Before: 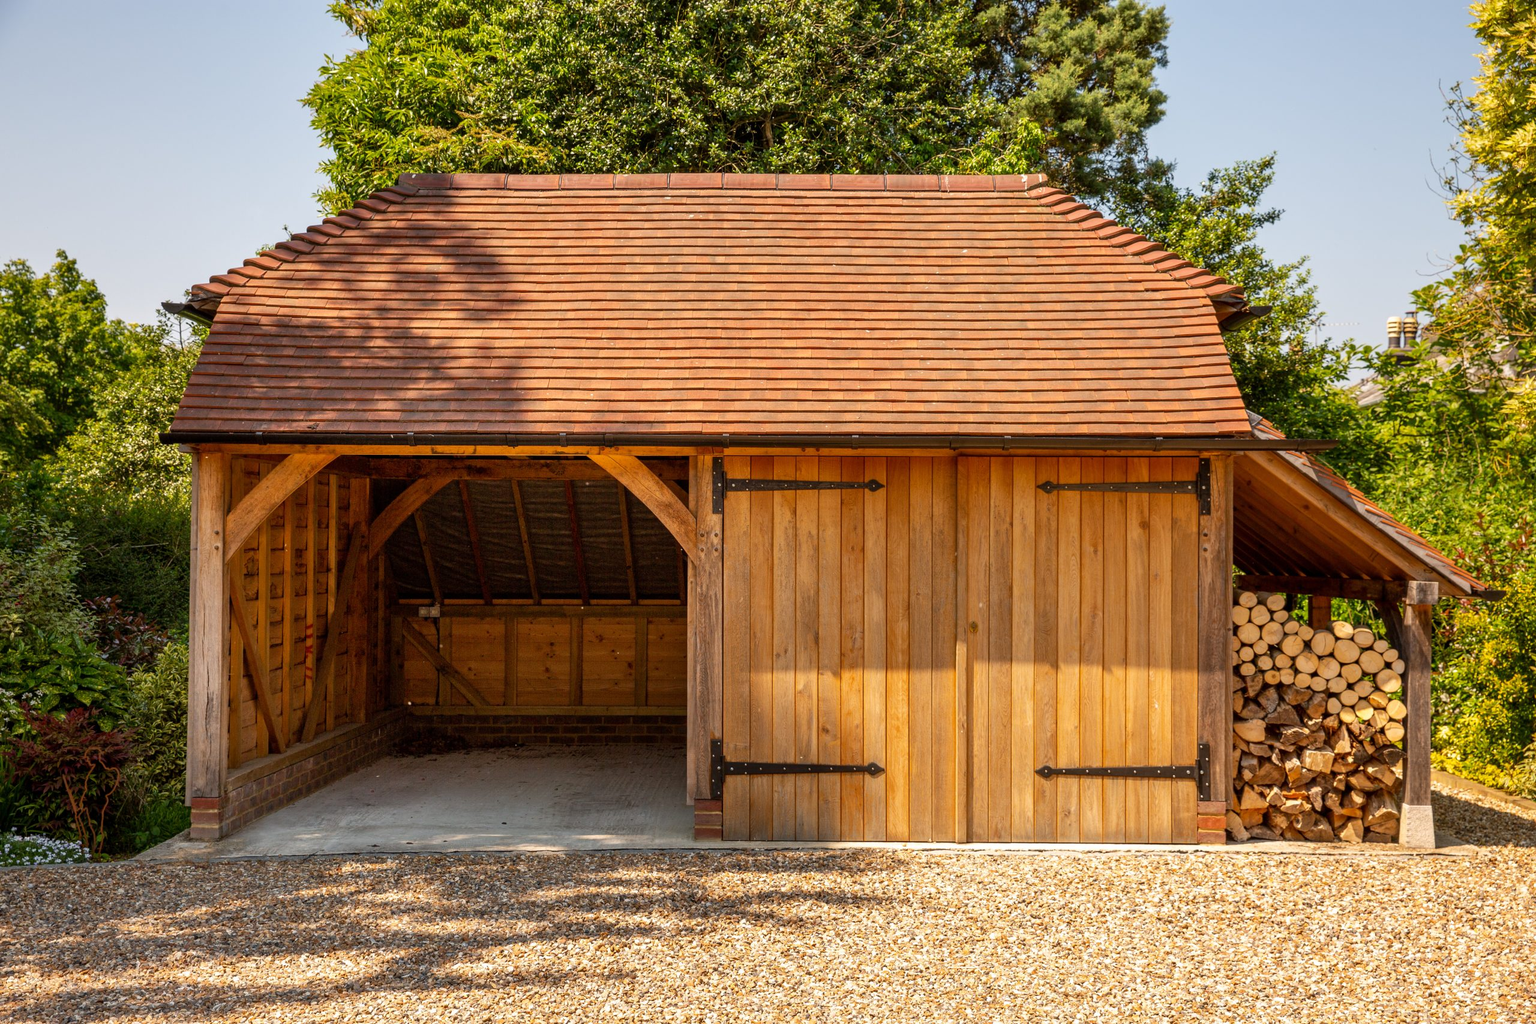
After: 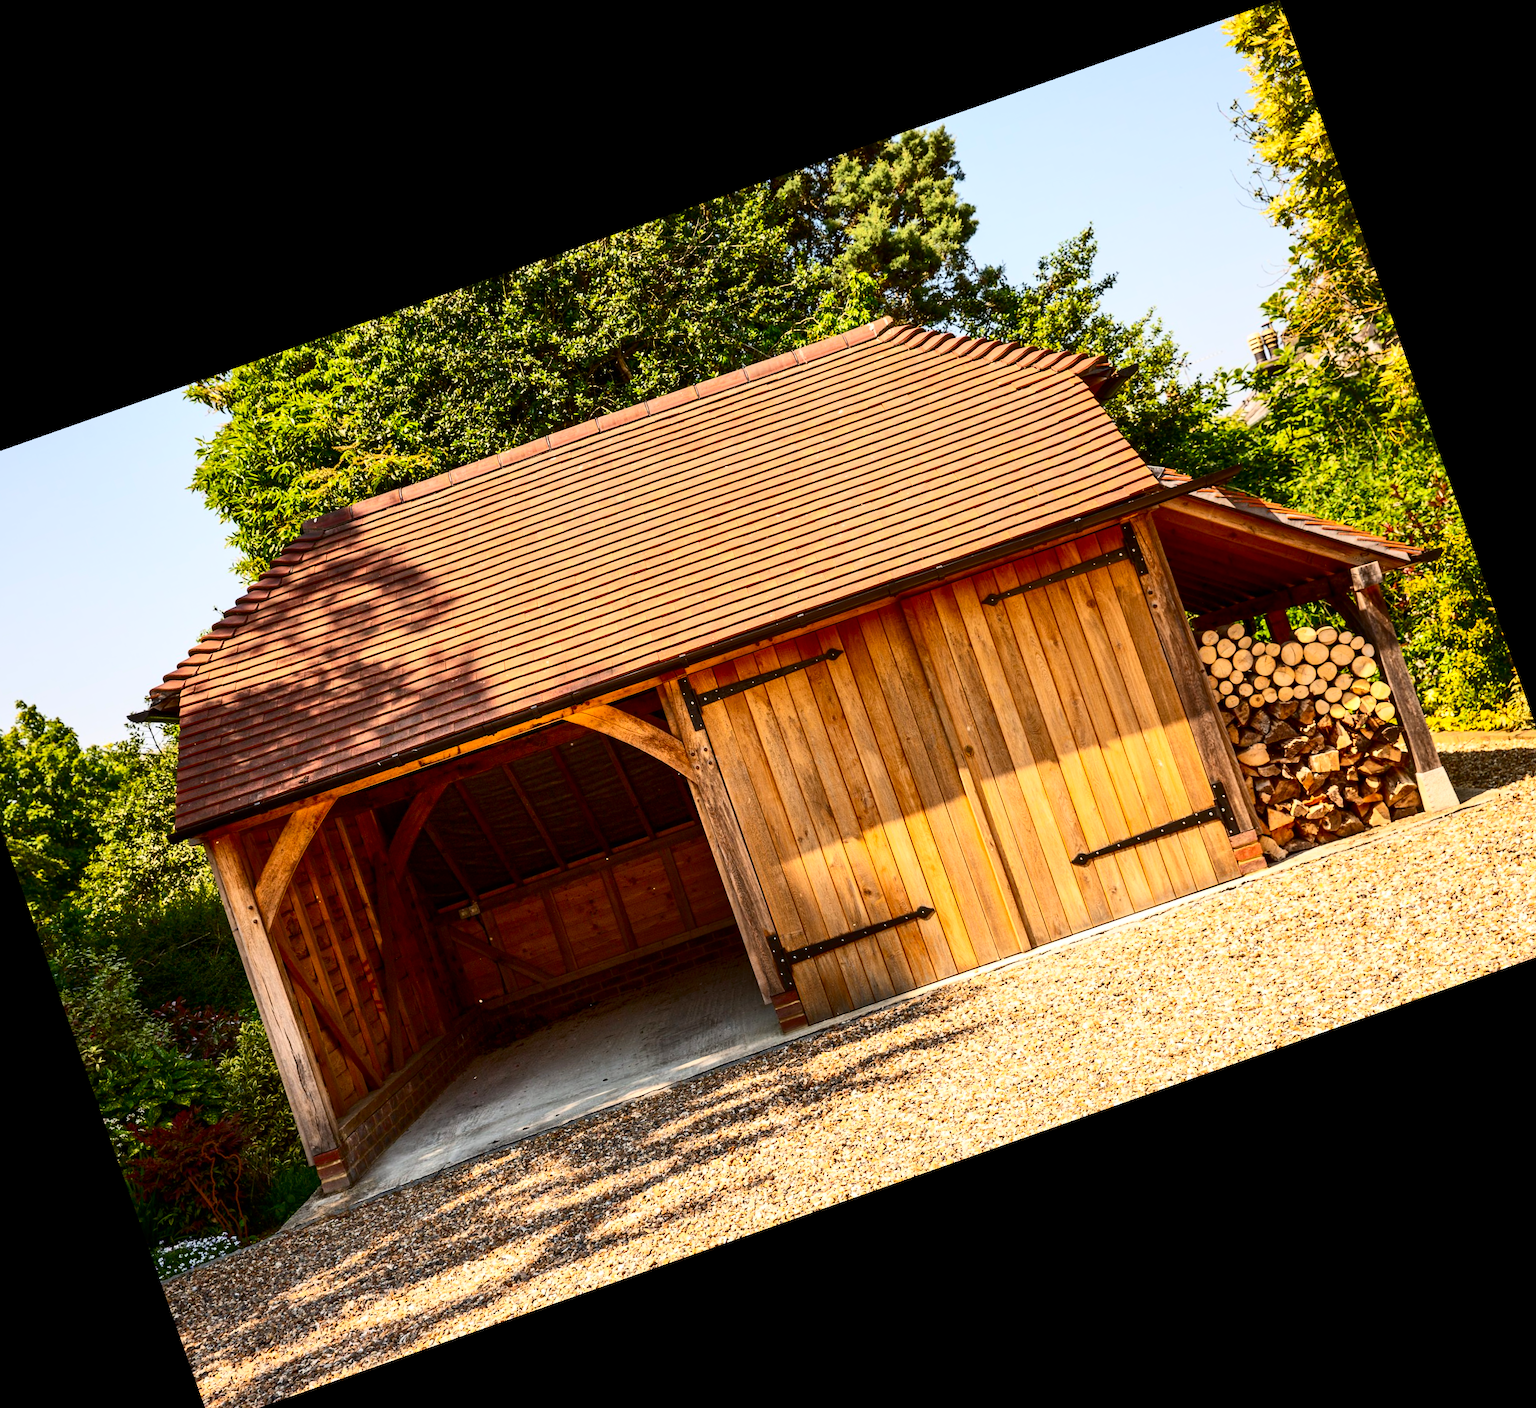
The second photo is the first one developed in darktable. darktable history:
contrast brightness saturation: contrast 0.4, brightness 0.05, saturation 0.25
crop and rotate: angle 19.43°, left 6.812%, right 4.125%, bottom 1.087%
